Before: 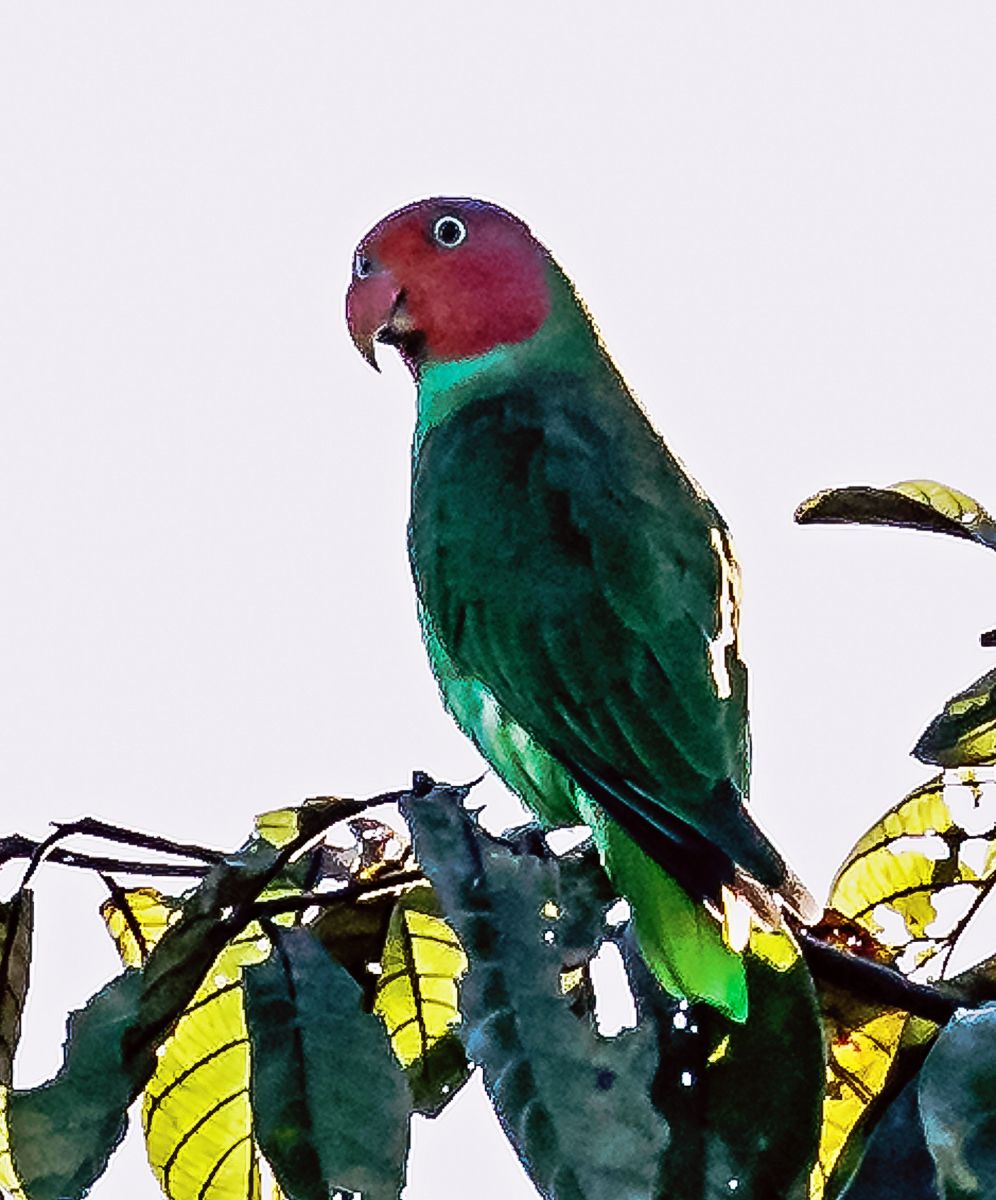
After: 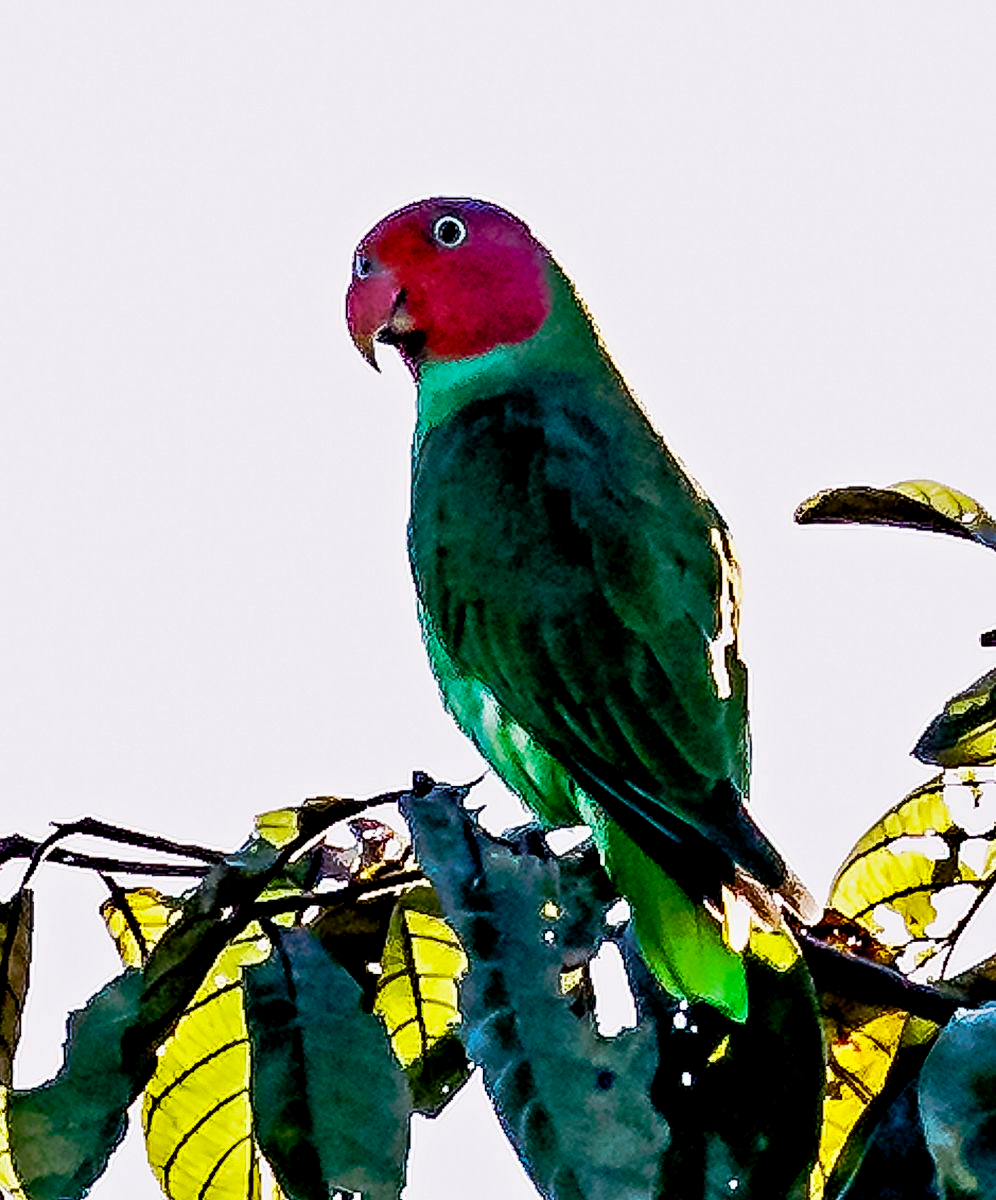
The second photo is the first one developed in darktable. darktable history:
color balance rgb: power › chroma 0.252%, power › hue 60.16°, global offset › luminance -0.843%, linear chroma grading › global chroma 14.438%, perceptual saturation grading › global saturation 20%, perceptual saturation grading › highlights -24.947%, perceptual saturation grading › shadows 49.263%, global vibrance 0.711%
